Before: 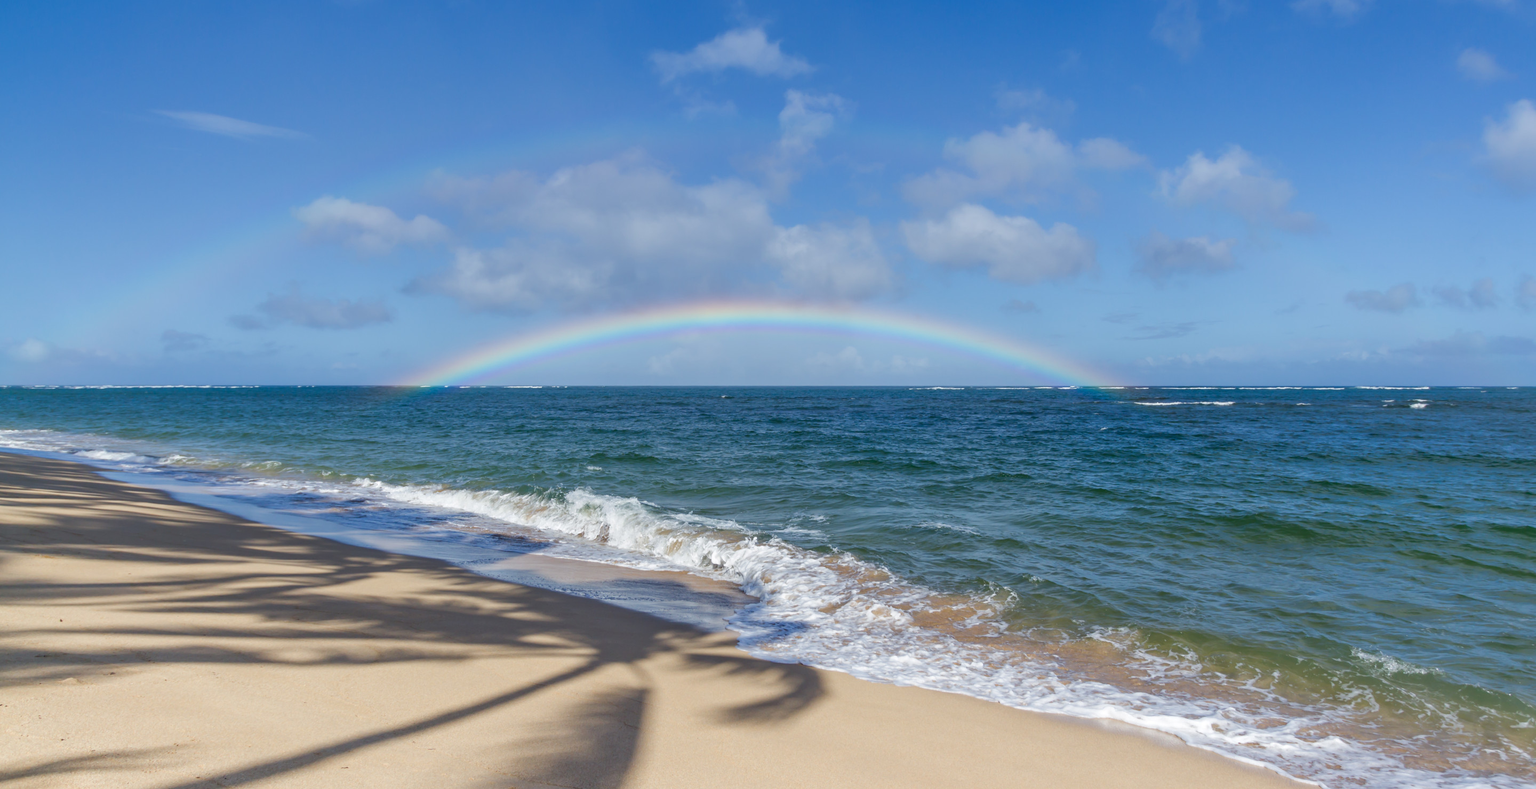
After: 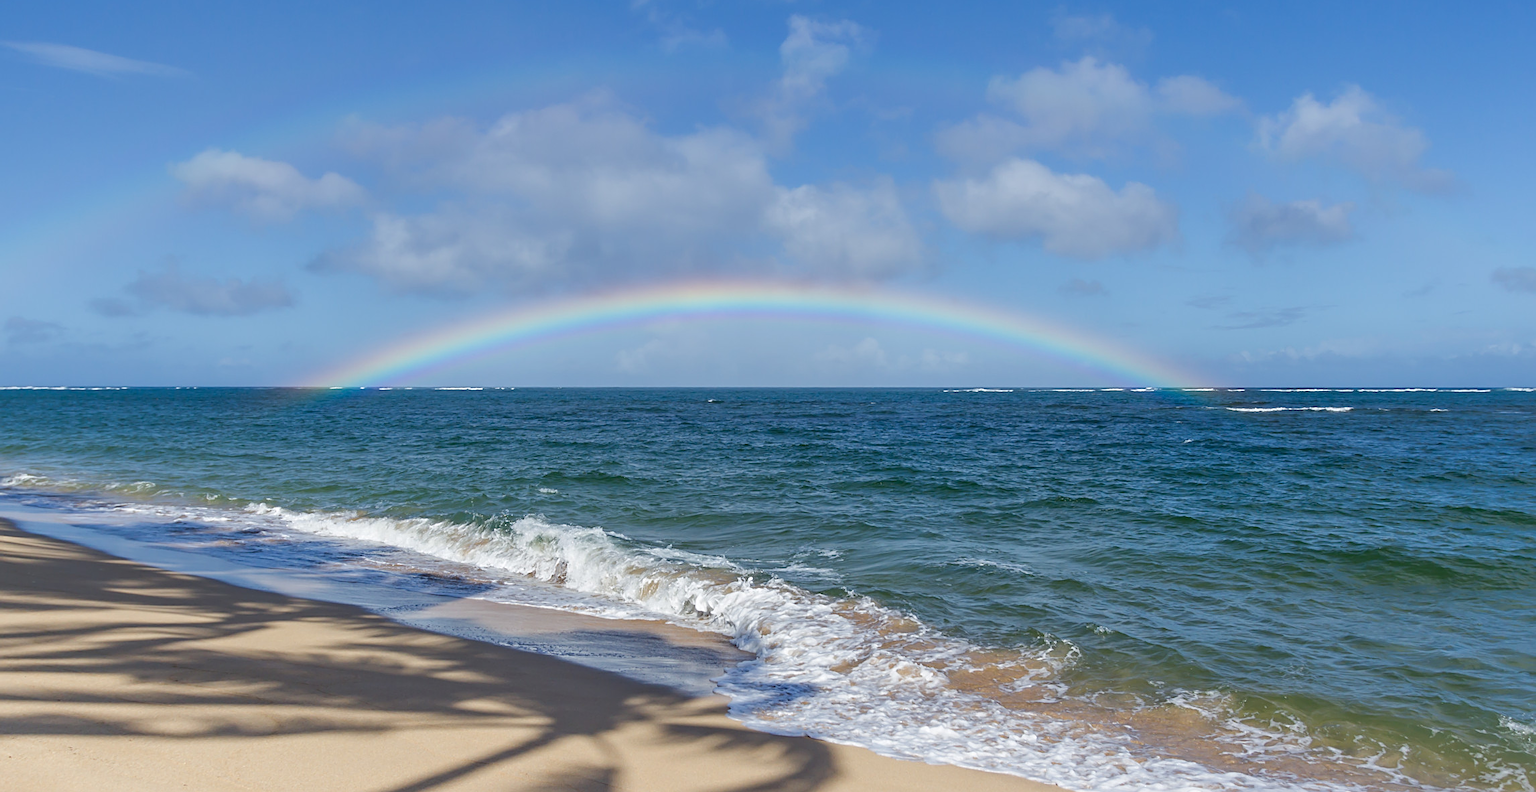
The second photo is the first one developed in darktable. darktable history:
crop and rotate: left 10.295%, top 9.927%, right 10.057%, bottom 10.097%
sharpen: on, module defaults
